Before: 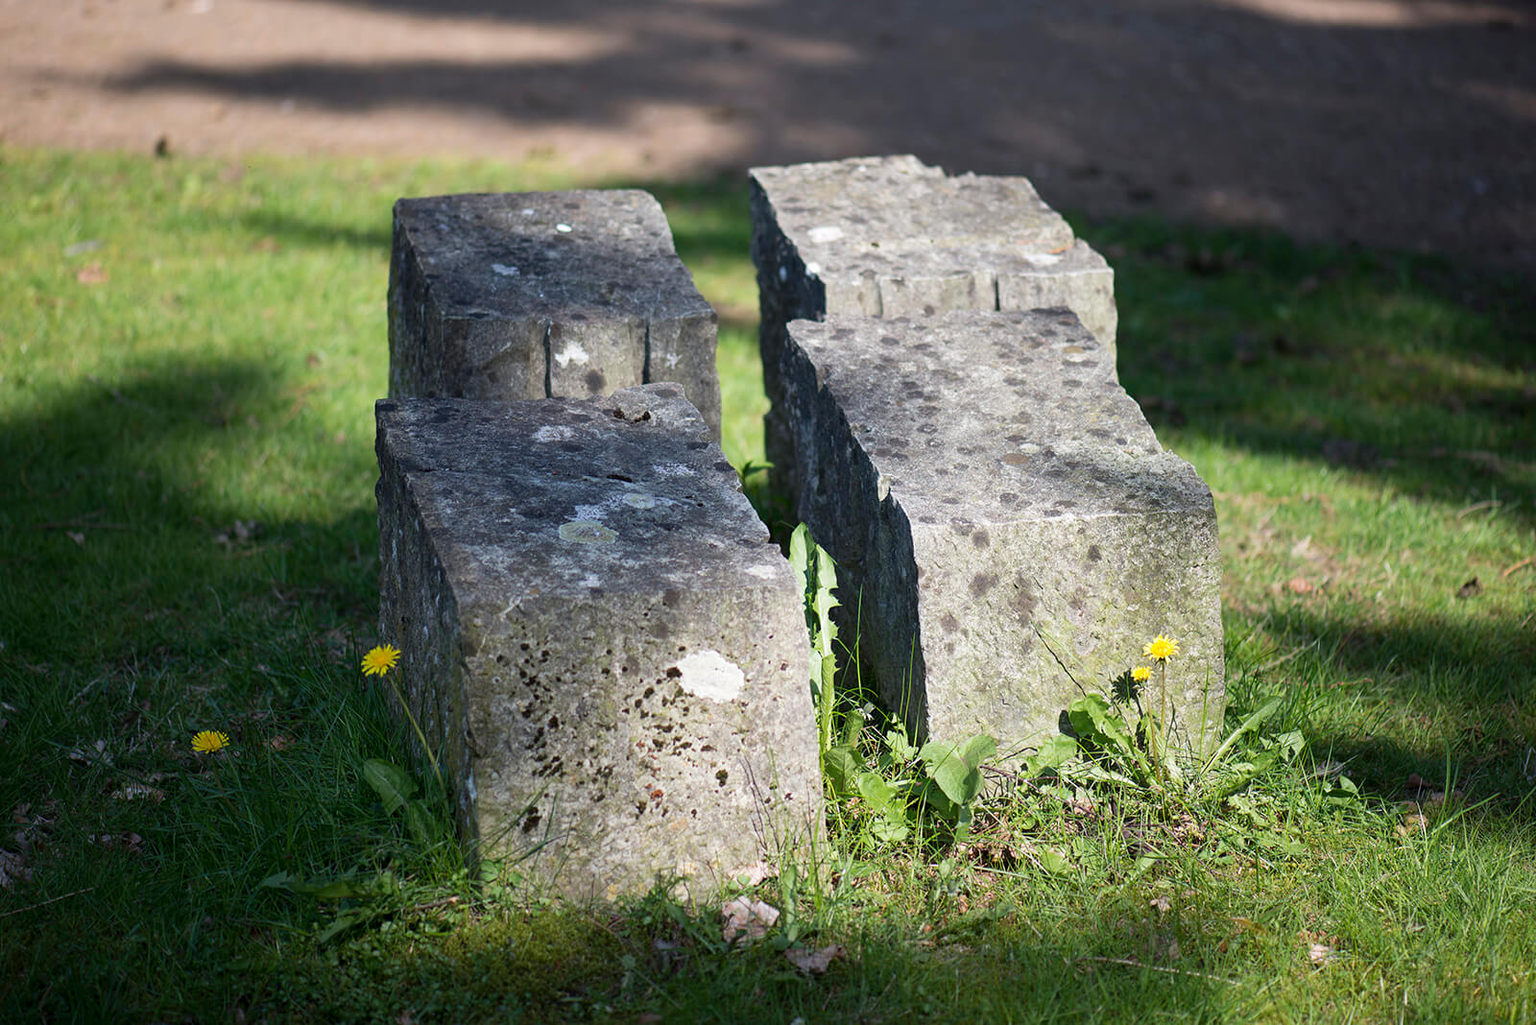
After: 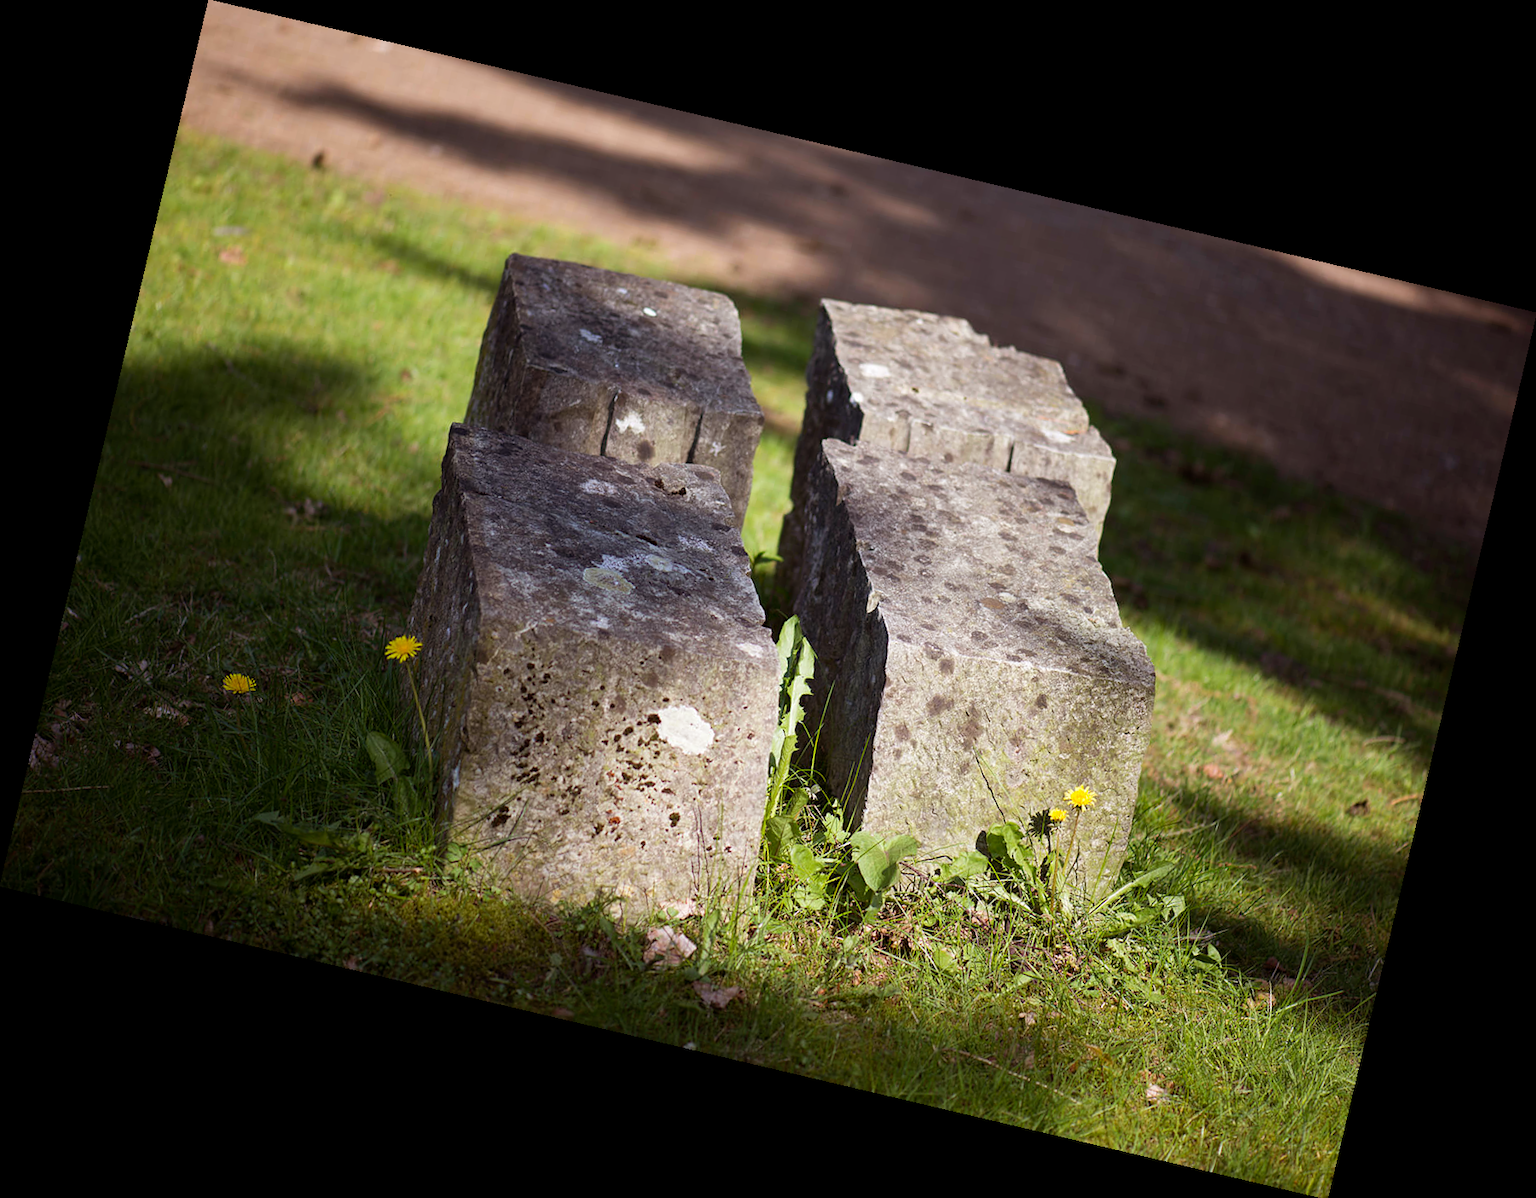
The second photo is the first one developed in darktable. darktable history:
rgb levels: mode RGB, independent channels, levels [[0, 0.5, 1], [0, 0.521, 1], [0, 0.536, 1]]
rotate and perspective: rotation 13.27°, automatic cropping off
